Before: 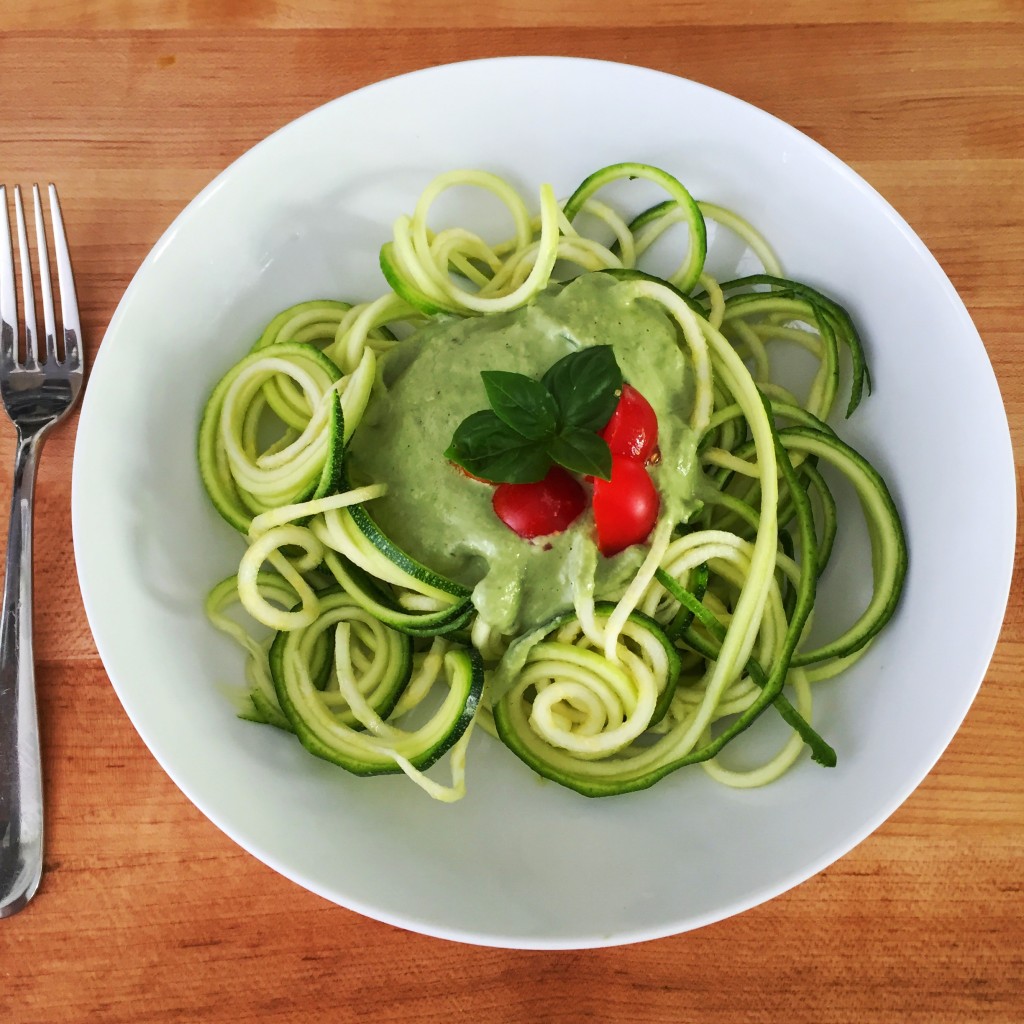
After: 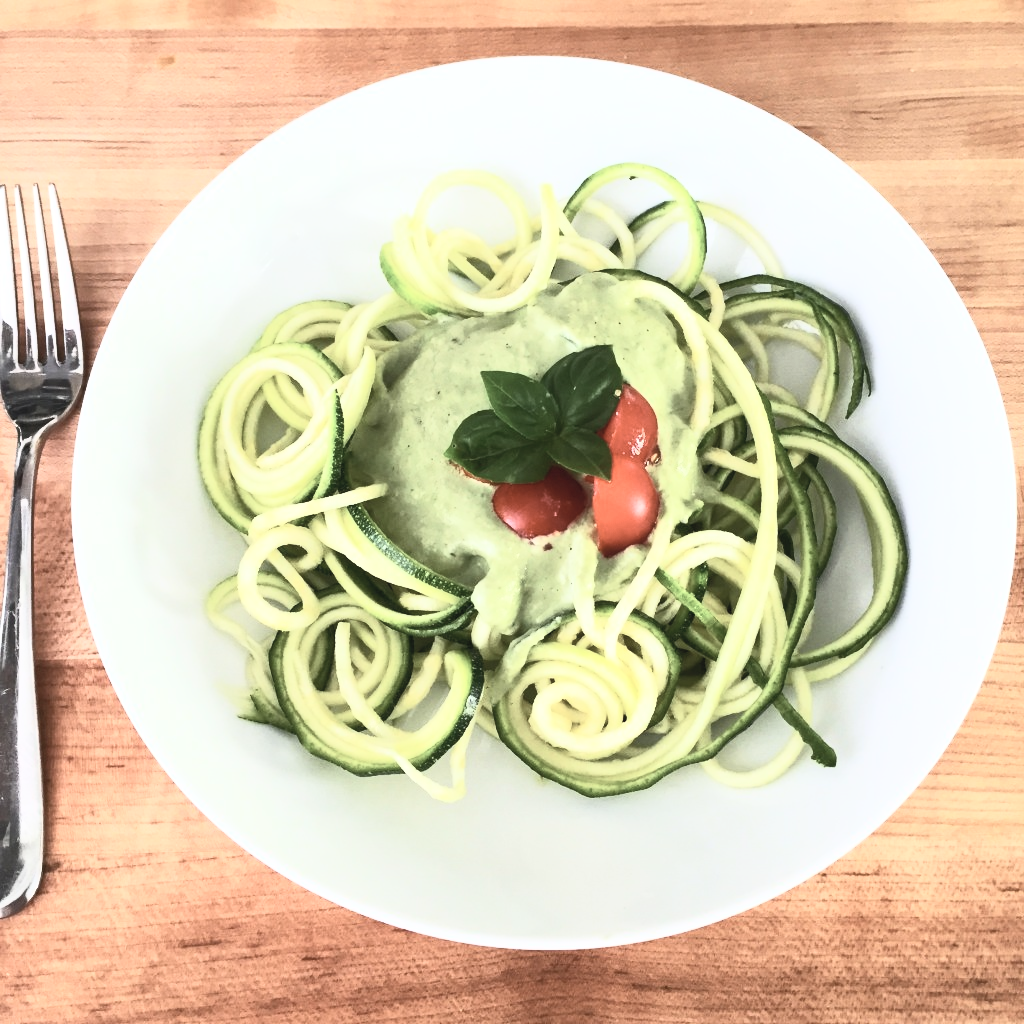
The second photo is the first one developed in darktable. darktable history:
exposure: black level correction 0.001, exposure 0.14 EV, compensate highlight preservation false
contrast brightness saturation: contrast 0.57, brightness 0.57, saturation -0.34
